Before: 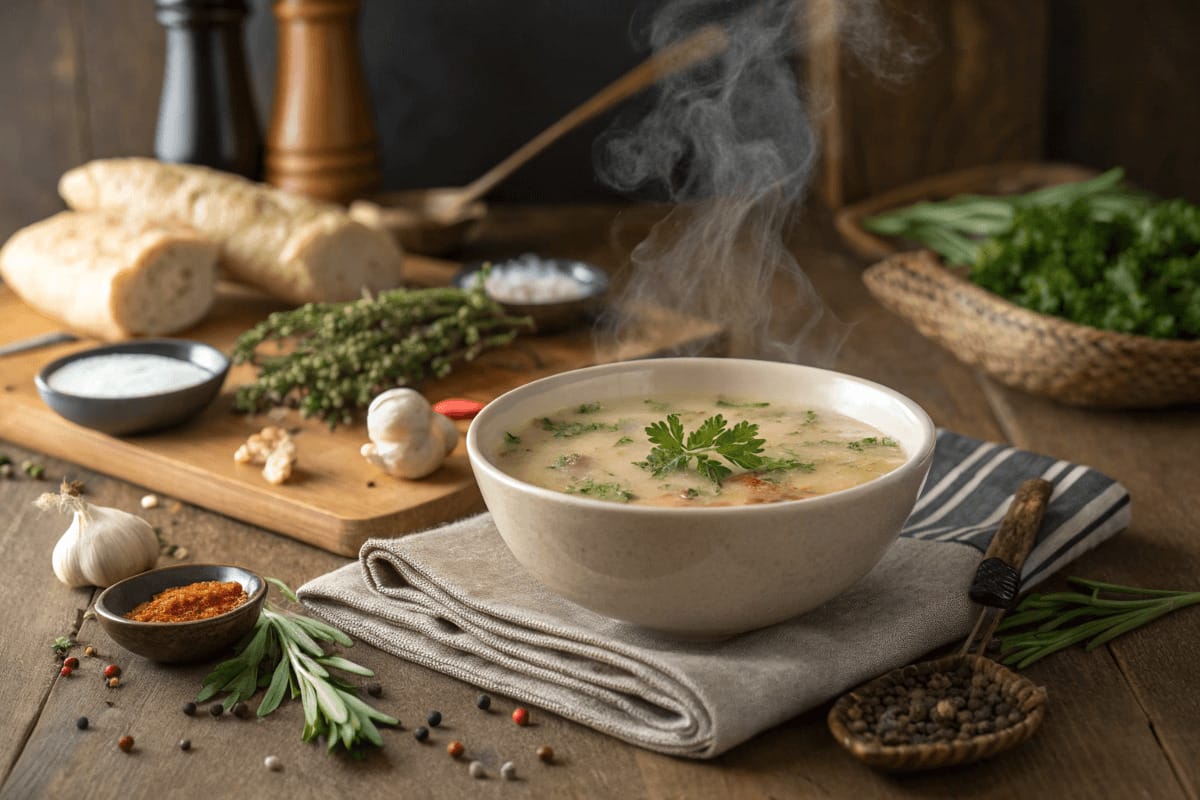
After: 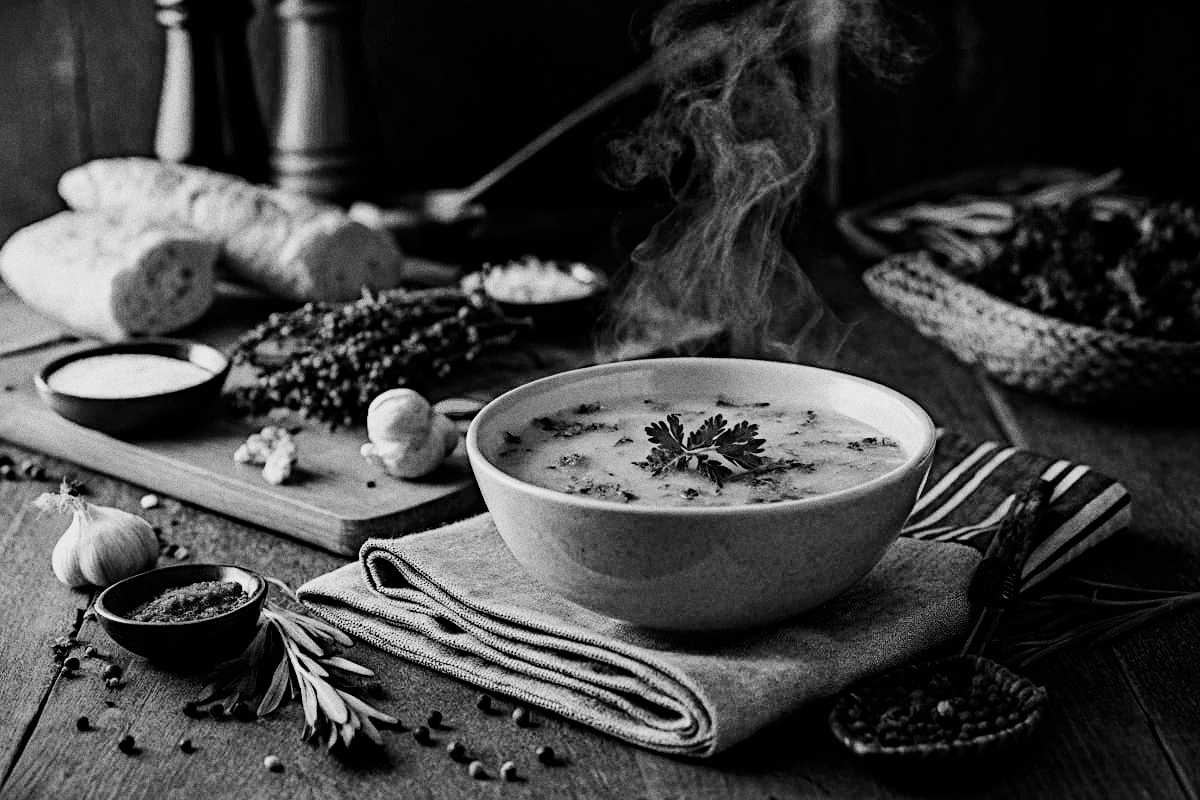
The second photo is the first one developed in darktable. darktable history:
contrast equalizer: octaves 7, y [[0.6 ×6], [0.55 ×6], [0 ×6], [0 ×6], [0 ×6]], mix 0.29
color calibration "B&W: ILFORD HP5+": output gray [0.253, 0.26, 0.487, 0], gray › normalize channels true, illuminant same as pipeline (D50), adaptation XYZ, x 0.346, y 0.359, gamut compression 0
color balance rgb: global offset › luminance -0.51%, perceptual saturation grading › global saturation 27.53%, perceptual saturation grading › highlights -25%, perceptual saturation grading › shadows 25%, perceptual brilliance grading › highlights 6.62%, perceptual brilliance grading › mid-tones 17.07%, perceptual brilliance grading › shadows -5.23%
diffuse or sharpen "sharpen demosaicing: AA filter": edge sensitivity 1, 1st order anisotropy 100%, 2nd order anisotropy 100%, 3rd order anisotropy 100%, 4th order anisotropy 100%, 1st order speed -25%, 2nd order speed -25%, 3rd order speed -25%, 4th order speed -25%
grain "silver grain": coarseness 0.09 ISO, strength 40%
haze removal: adaptive false
sigmoid: contrast 1.69, skew -0.23, preserve hue 0%, red attenuation 0.1, red rotation 0.035, green attenuation 0.1, green rotation -0.017, blue attenuation 0.15, blue rotation -0.052, base primaries Rec2020
exposure "magic lantern defaults": compensate highlight preservation false
